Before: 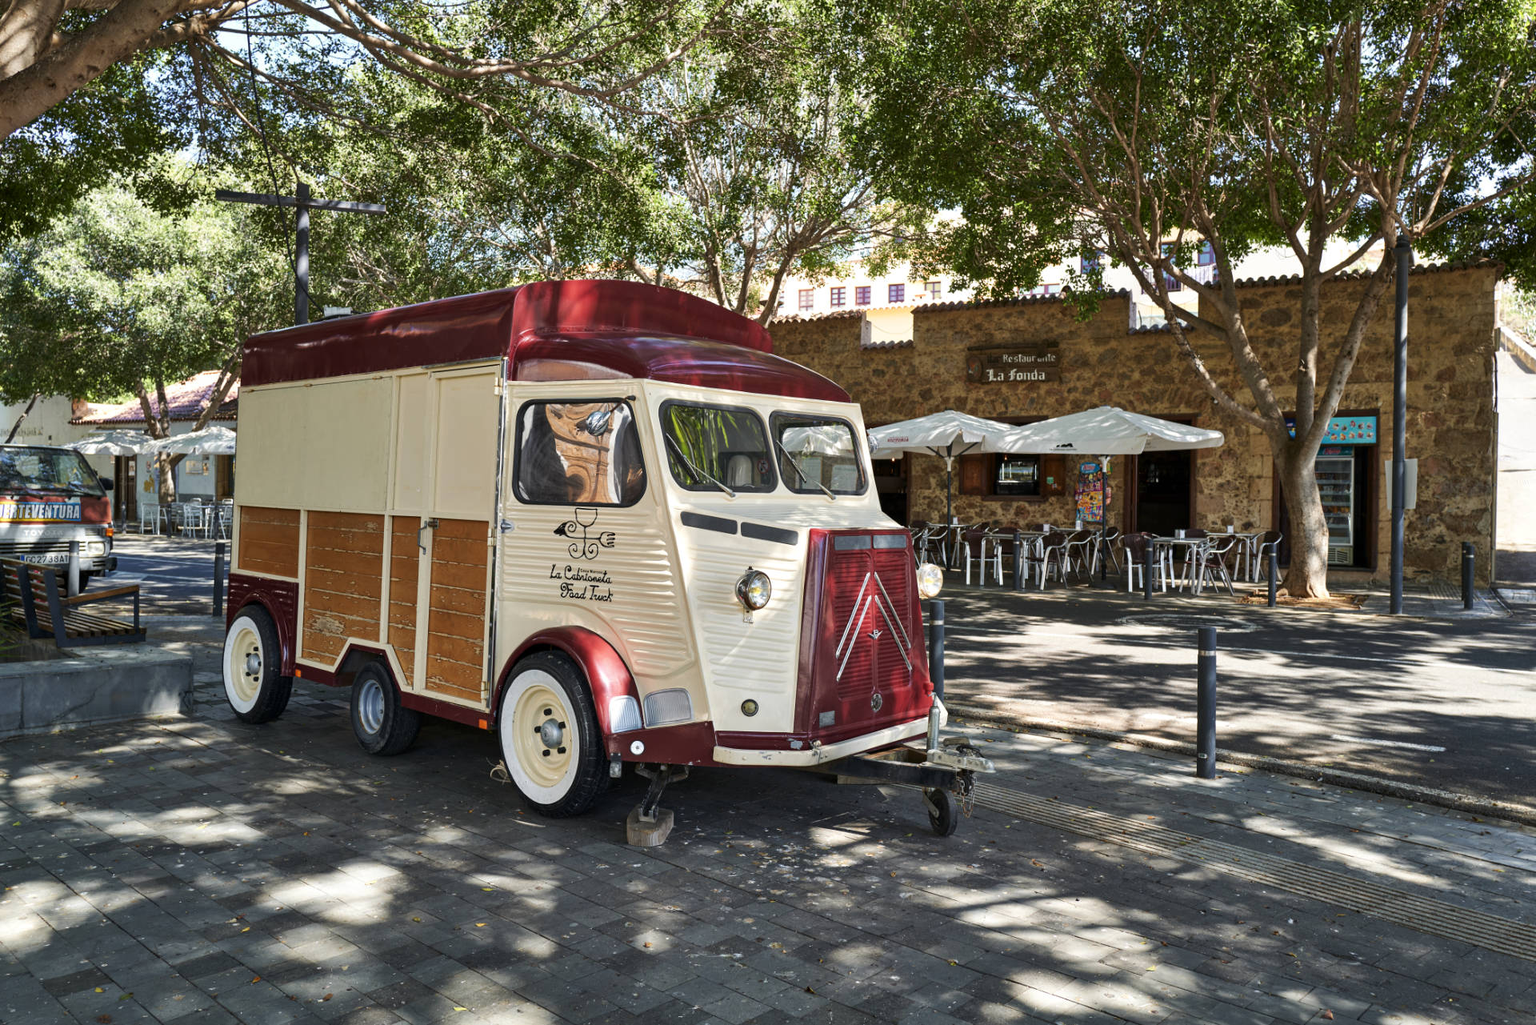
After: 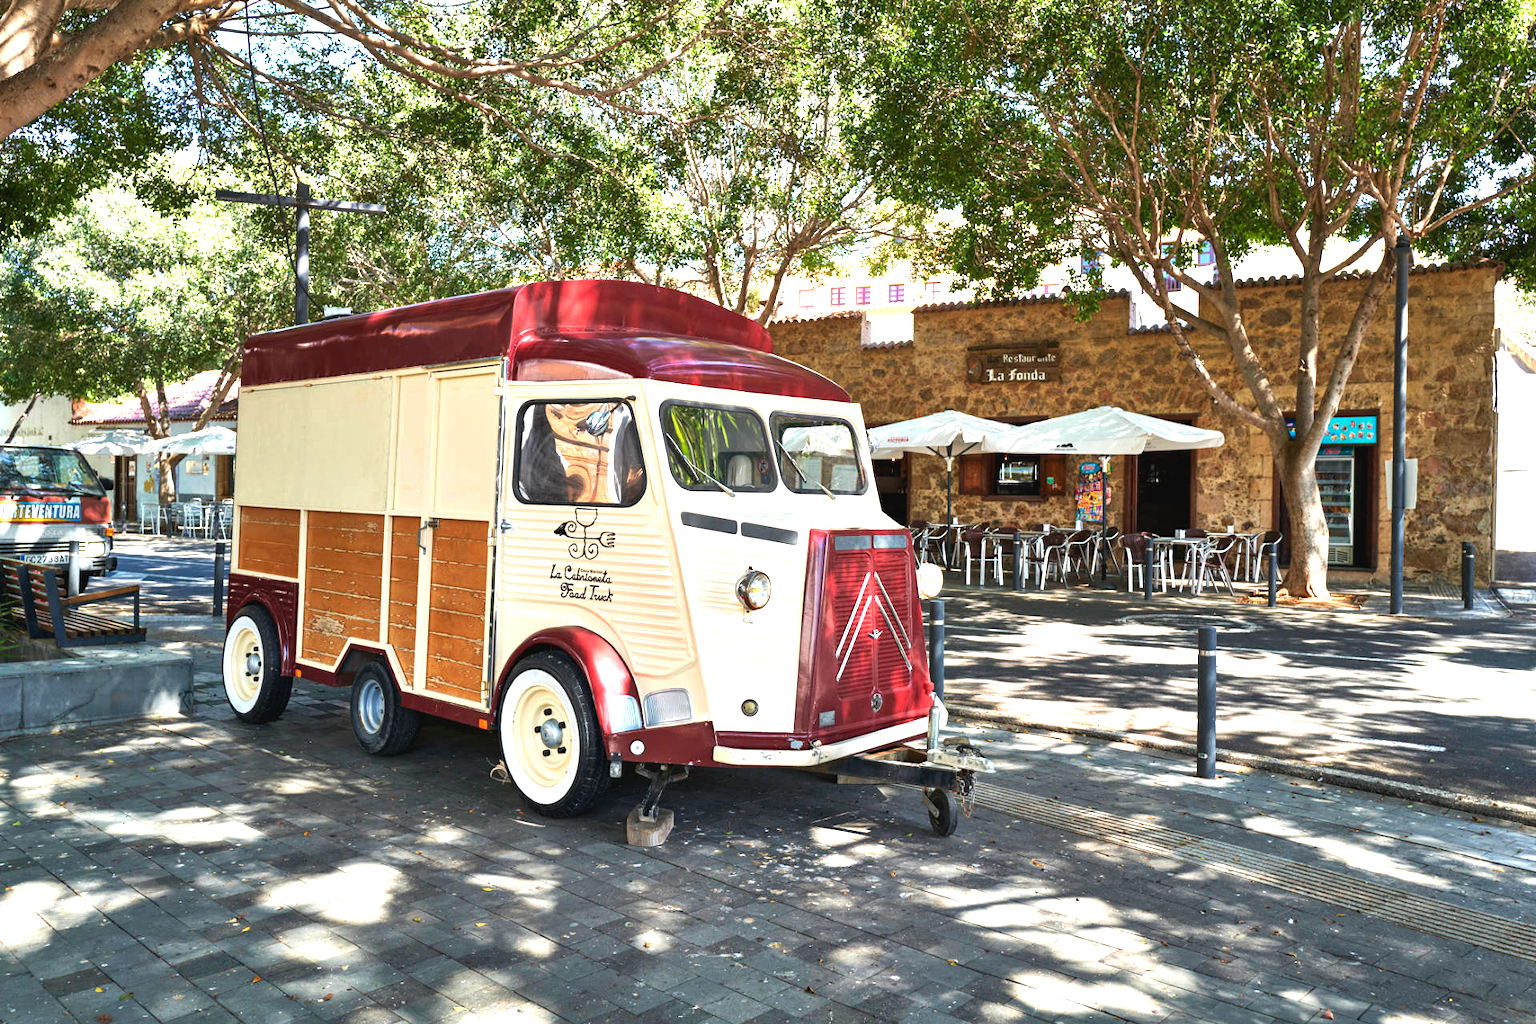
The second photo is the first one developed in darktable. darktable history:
exposure: black level correction -0.002, exposure 1.113 EV, compensate highlight preservation false
